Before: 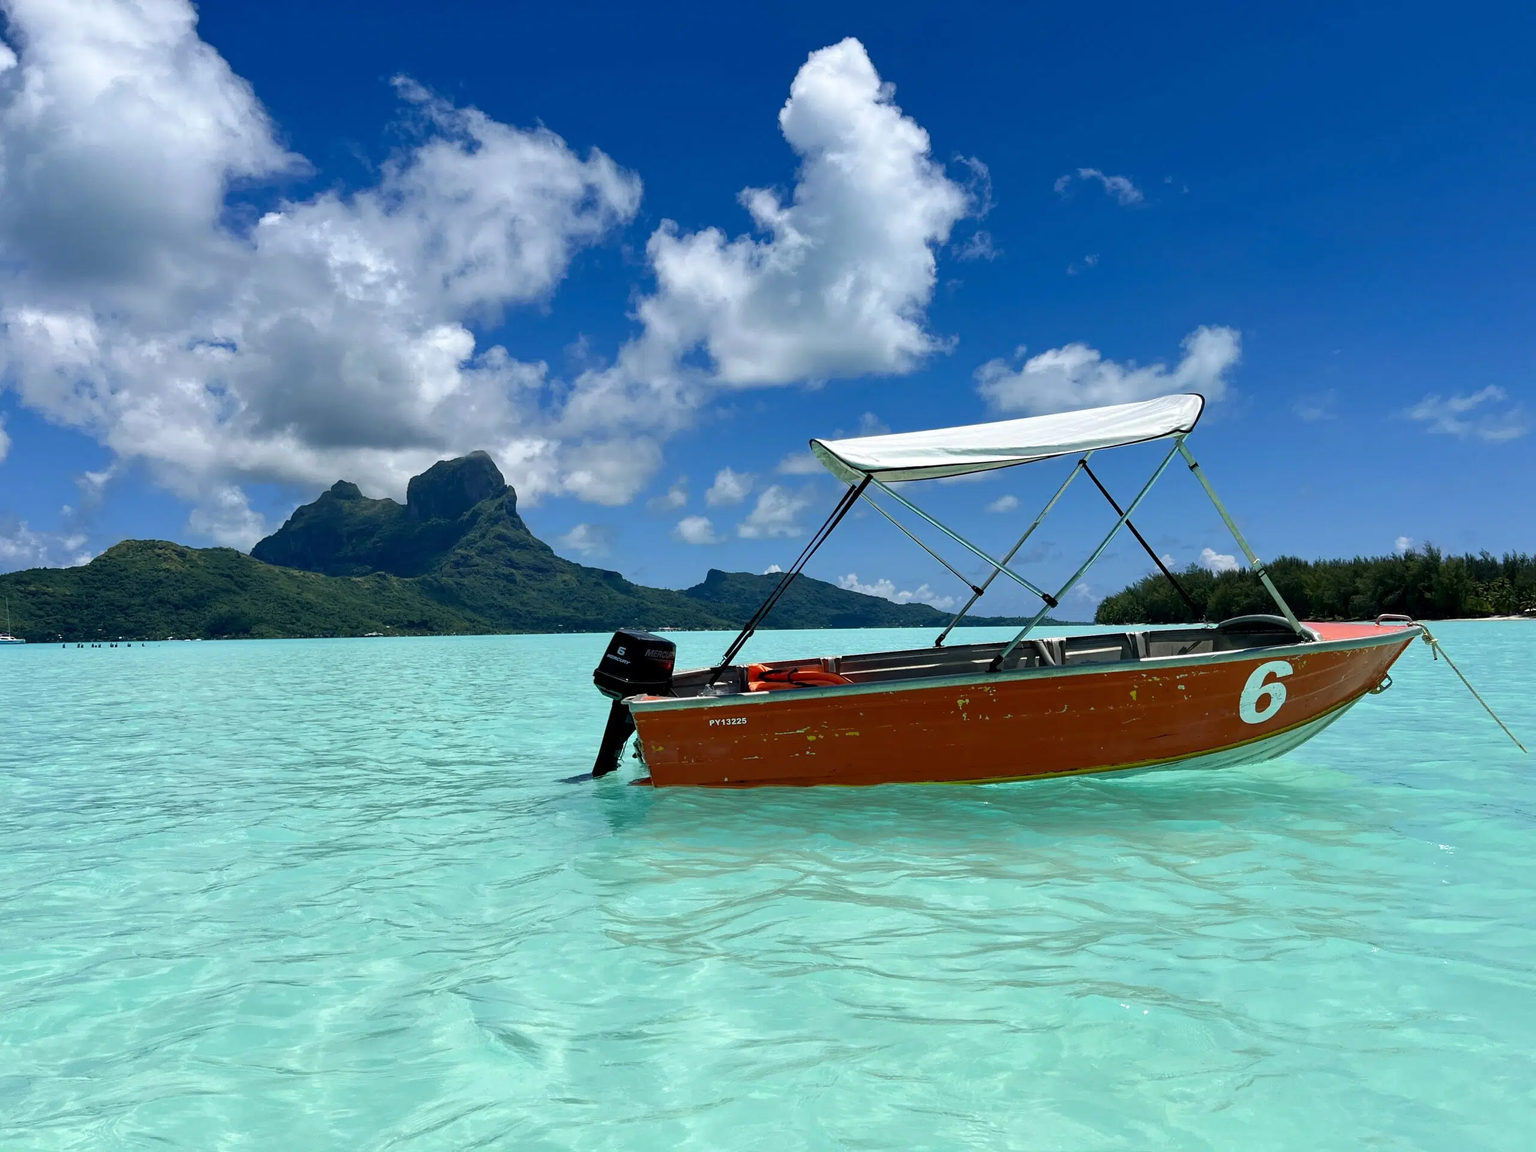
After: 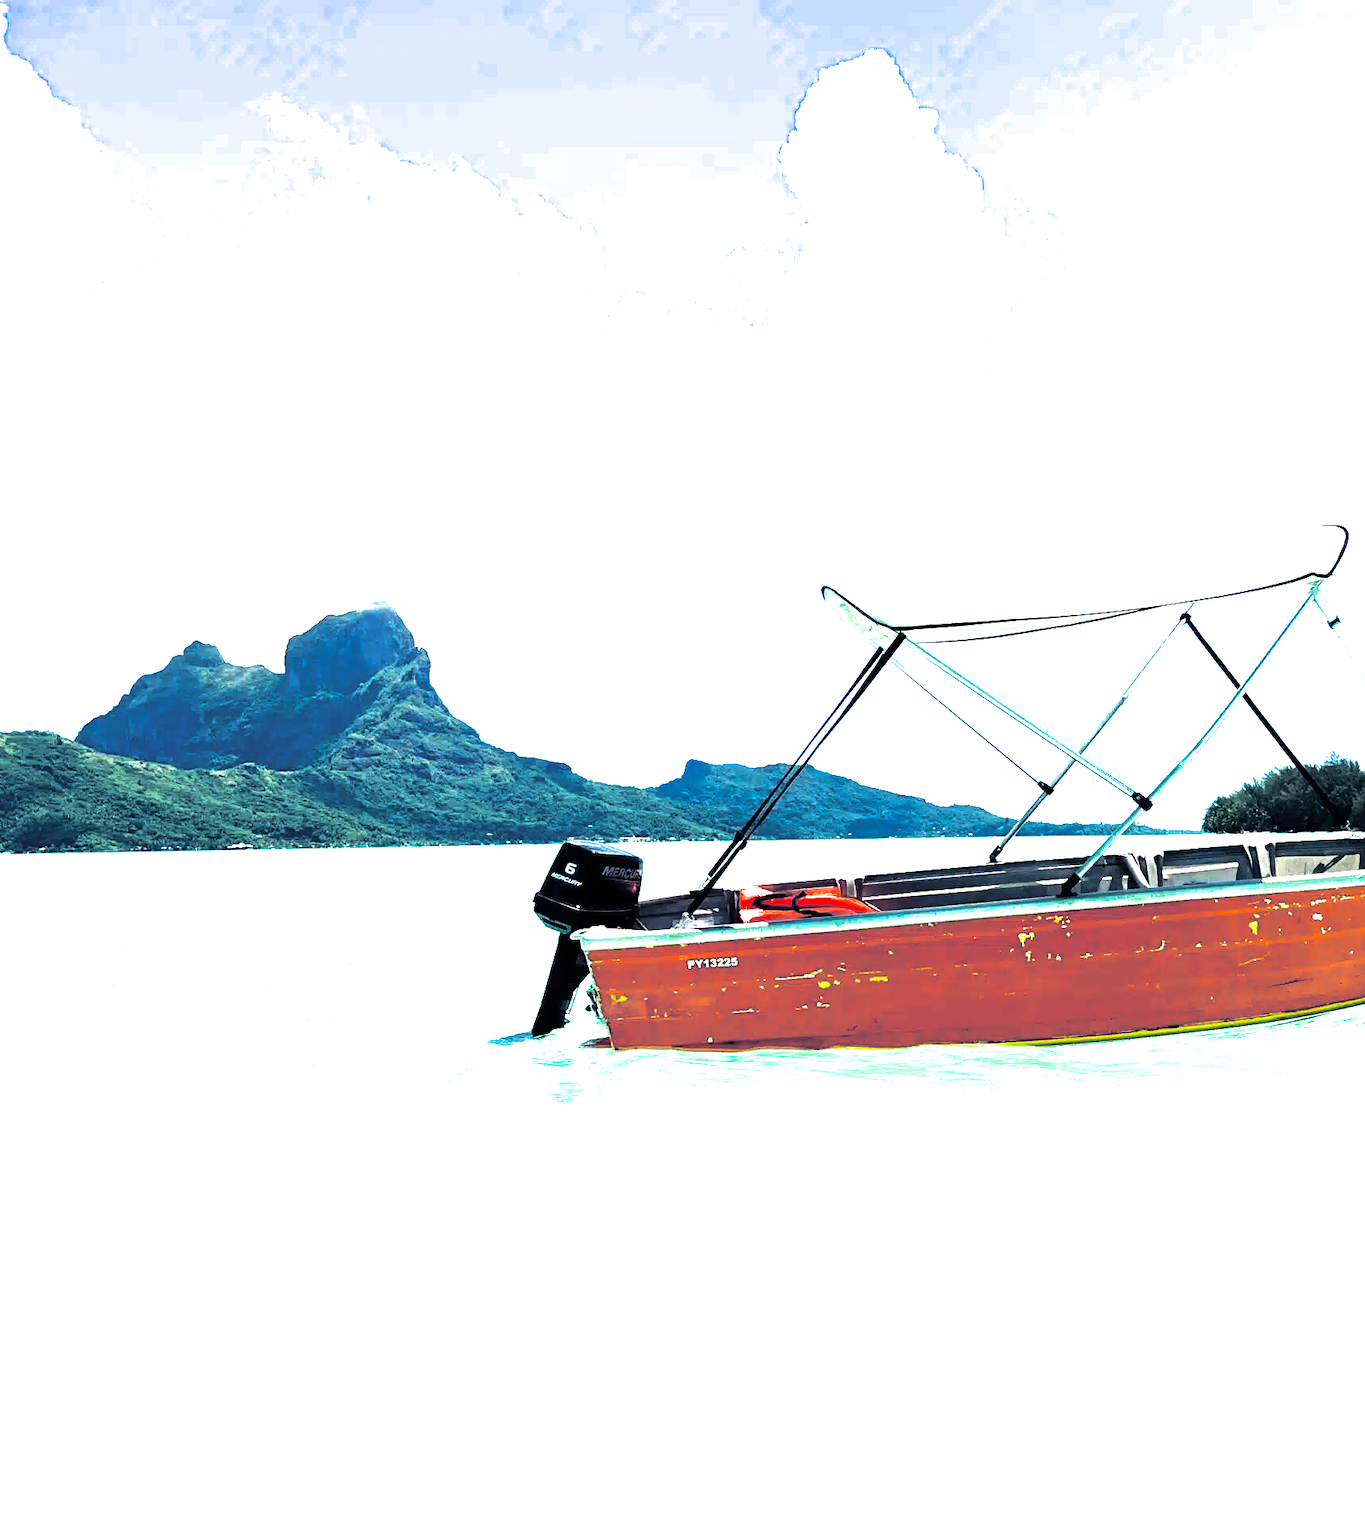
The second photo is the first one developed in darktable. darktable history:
exposure: black level correction 0, exposure 1.9 EV, compensate highlight preservation false
crop and rotate: left 12.648%, right 20.685%
split-toning: shadows › hue 230.4°
tone equalizer: -8 EV -1.08 EV, -7 EV -1.01 EV, -6 EV -0.867 EV, -5 EV -0.578 EV, -3 EV 0.578 EV, -2 EV 0.867 EV, -1 EV 1.01 EV, +0 EV 1.08 EV, edges refinement/feathering 500, mask exposure compensation -1.57 EV, preserve details no
